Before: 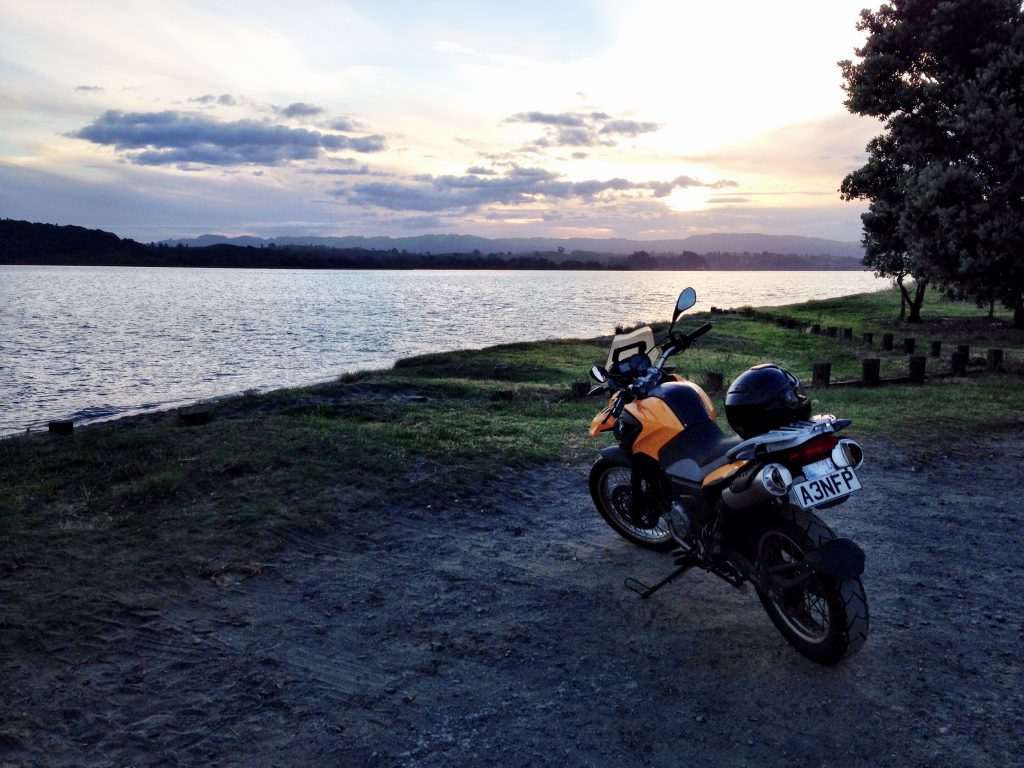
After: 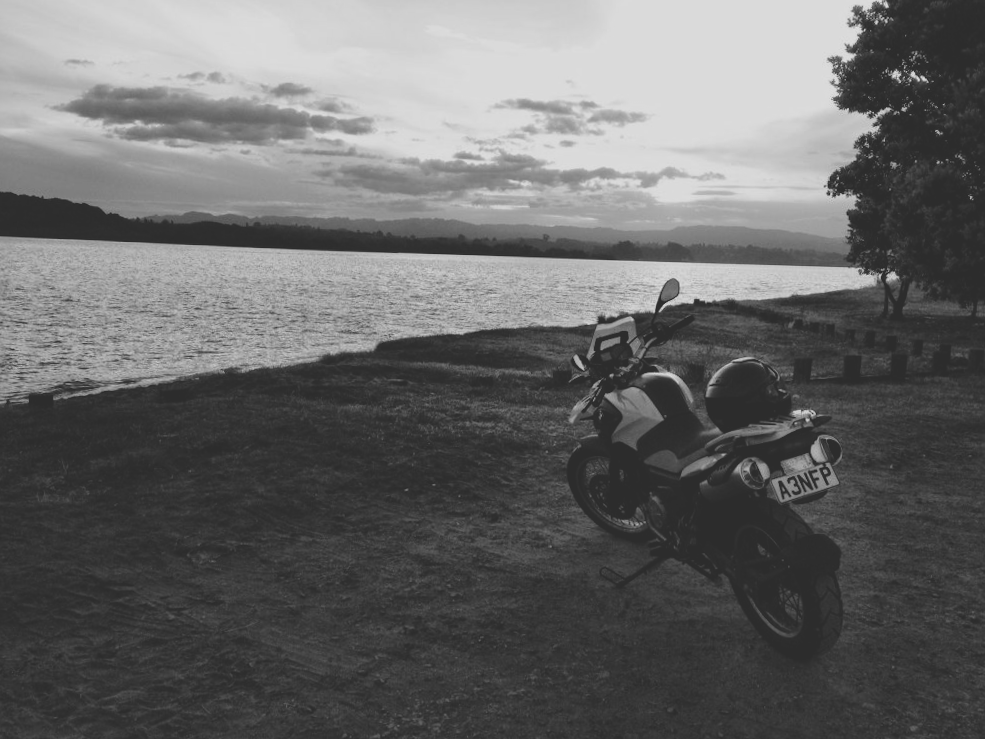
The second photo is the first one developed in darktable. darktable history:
monochrome: on, module defaults
exposure: black level correction -0.036, exposure -0.497 EV, compensate highlight preservation false
crop and rotate: angle -1.69°
white balance: emerald 1
